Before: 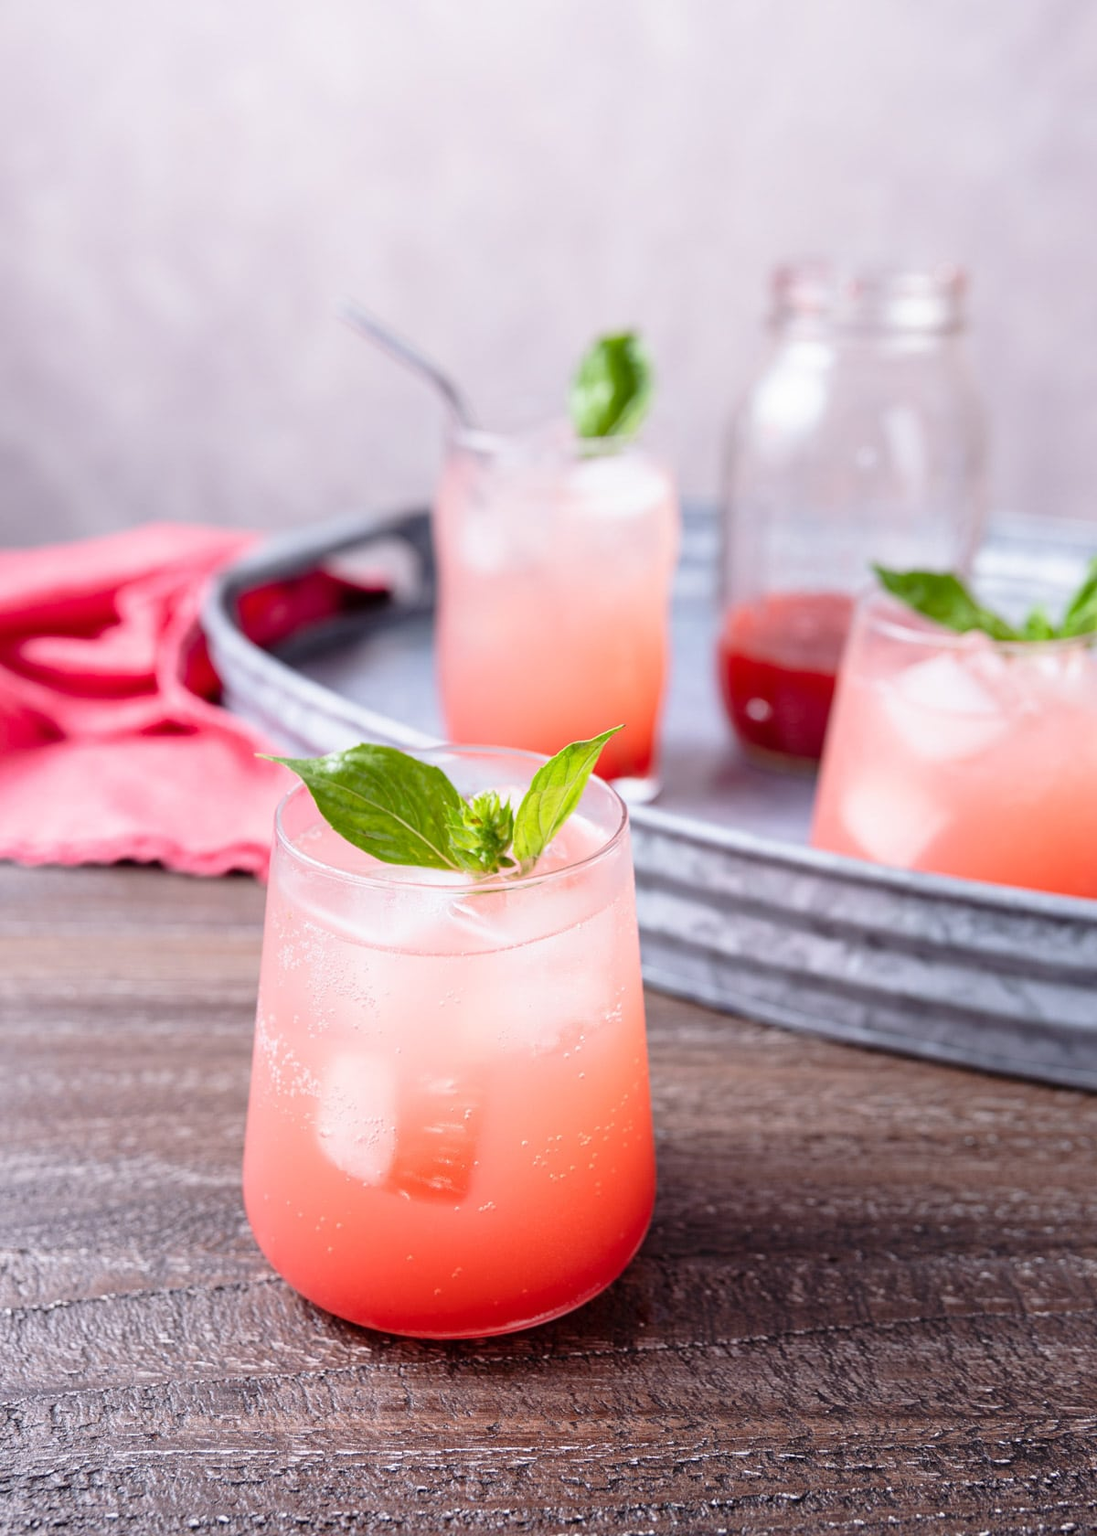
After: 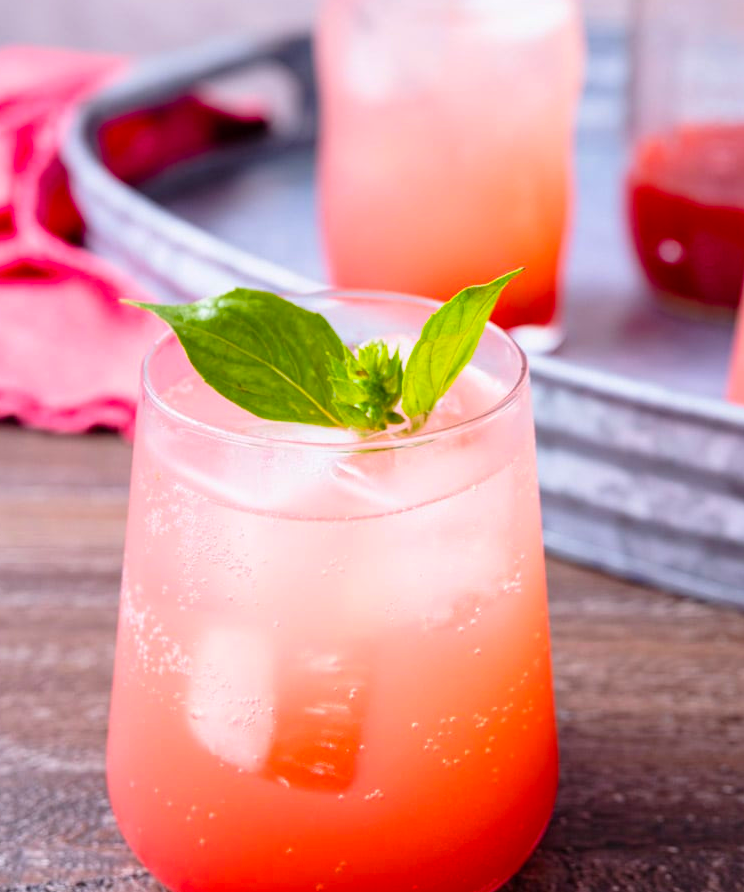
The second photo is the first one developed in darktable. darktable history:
crop: left 13.312%, top 31.28%, right 24.627%, bottom 15.582%
color balance rgb: perceptual saturation grading › global saturation 30%, global vibrance 30%
